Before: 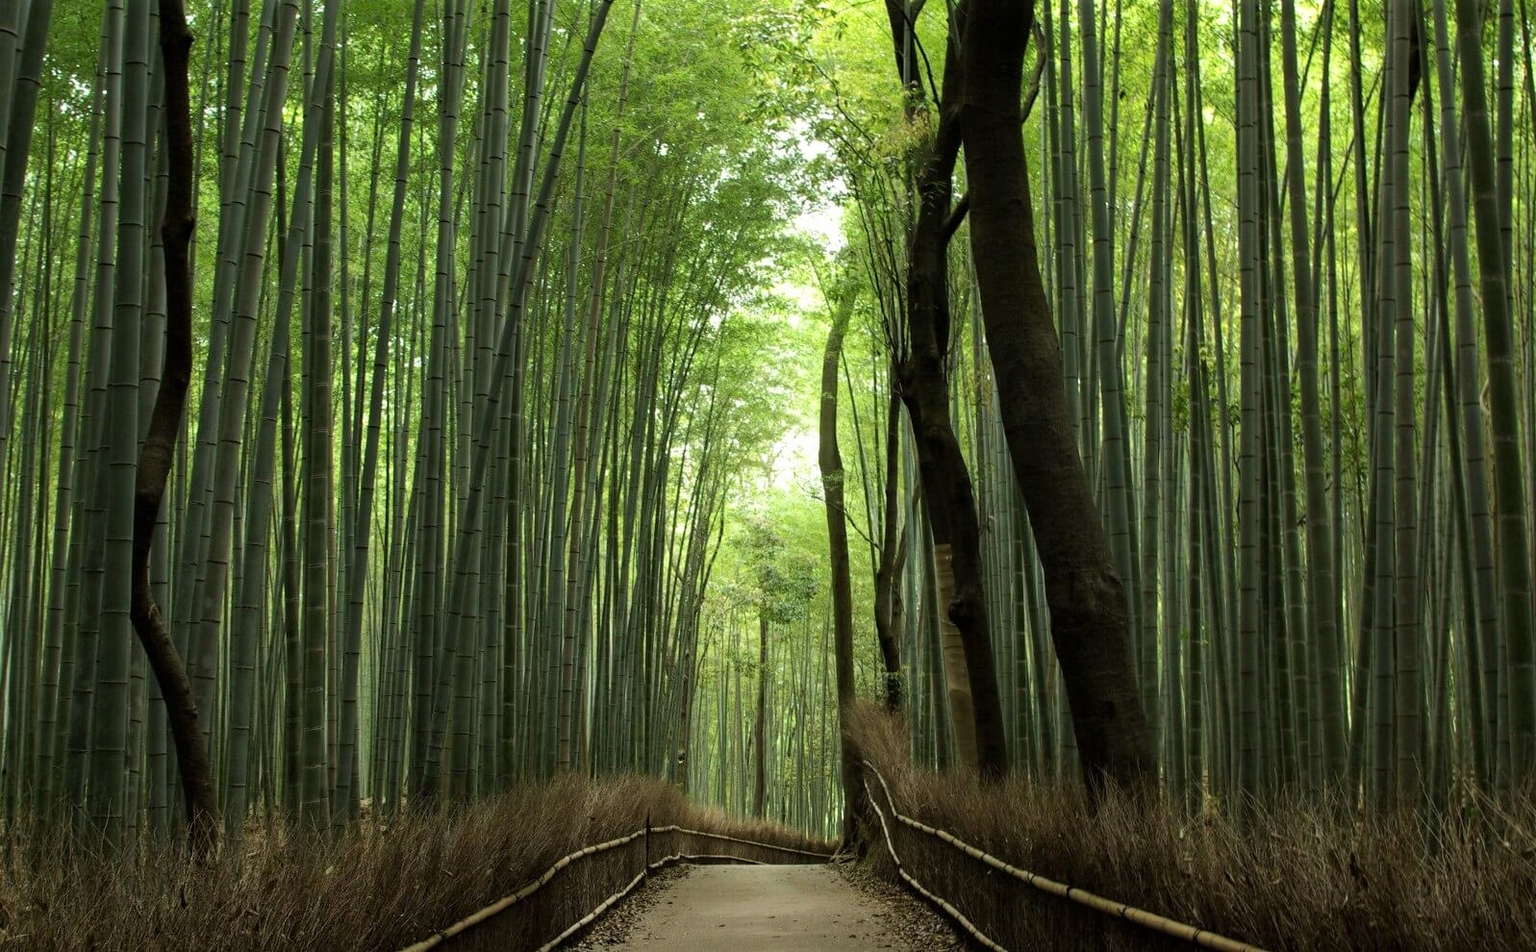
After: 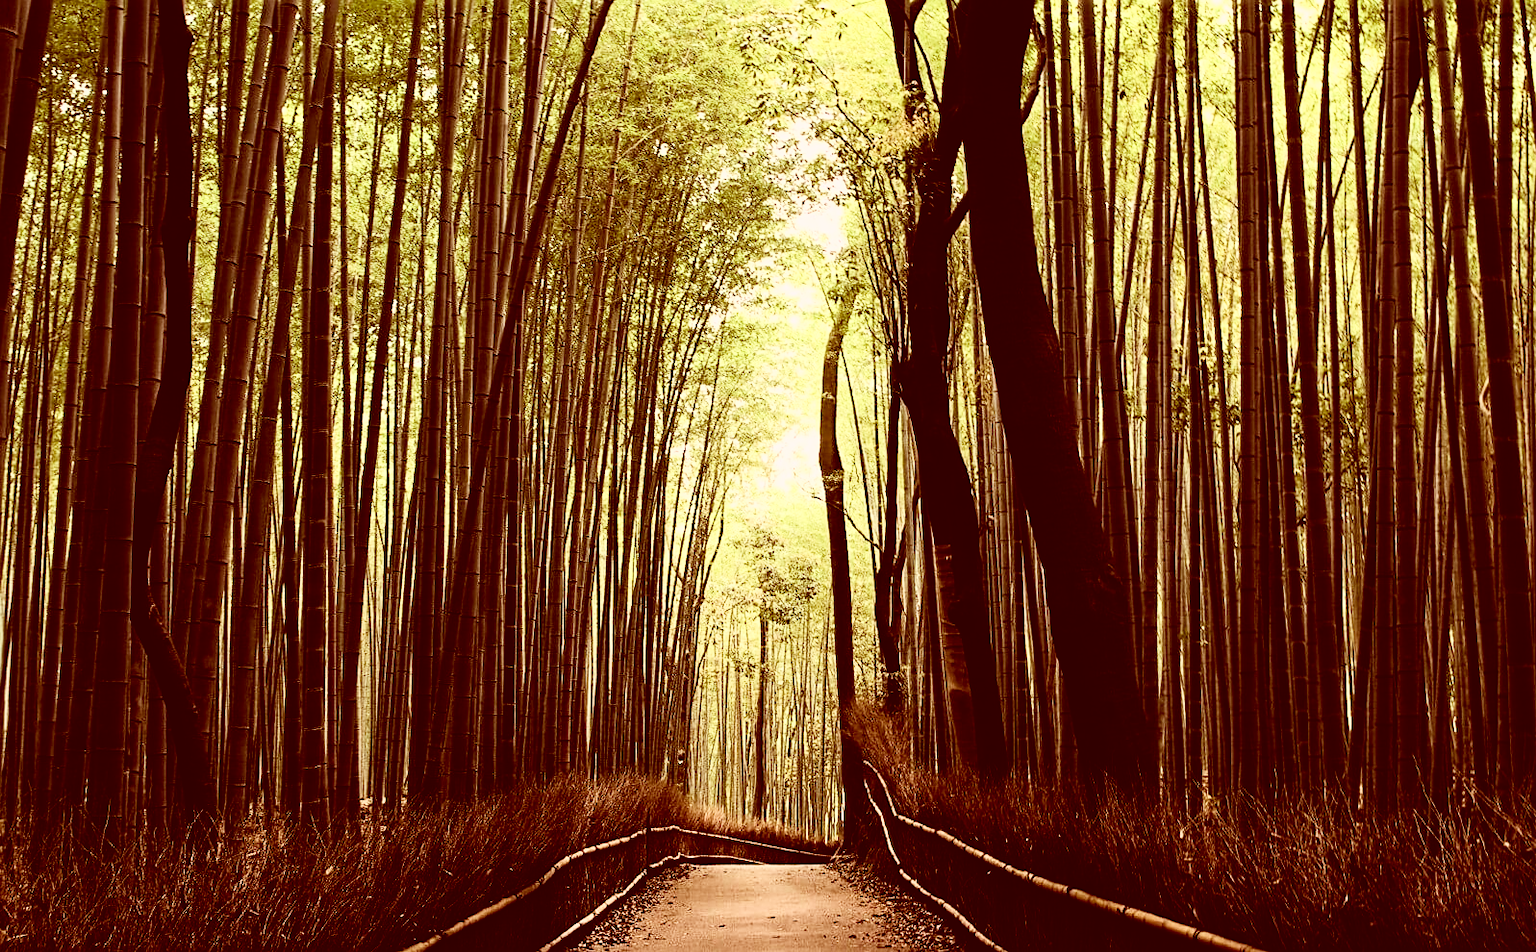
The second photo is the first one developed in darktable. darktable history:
rgb levels: mode RGB, independent channels, levels [[0, 0.474, 1], [0, 0.5, 1], [0, 0.5, 1]]
rgb curve: curves: ch0 [(0, 0) (0.21, 0.15) (0.24, 0.21) (0.5, 0.75) (0.75, 0.96) (0.89, 0.99) (1, 1)]; ch1 [(0, 0.02) (0.21, 0.13) (0.25, 0.2) (0.5, 0.67) (0.75, 0.9) (0.89, 0.97) (1, 1)]; ch2 [(0, 0.02) (0.21, 0.13) (0.25, 0.2) (0.5, 0.67) (0.75, 0.9) (0.89, 0.97) (1, 1)], compensate middle gray true
color correction: highlights a* 9.03, highlights b* 8.71, shadows a* 40, shadows b* 40, saturation 0.8
sharpen: on, module defaults
color balance rgb: shadows lift › luminance -10%, shadows lift › chroma 1%, shadows lift › hue 113°, power › luminance -15%, highlights gain › chroma 0.2%, highlights gain › hue 333°, global offset › luminance 0.5%, perceptual saturation grading › global saturation 20%, perceptual saturation grading › highlights -50%, perceptual saturation grading › shadows 25%, contrast -10%
